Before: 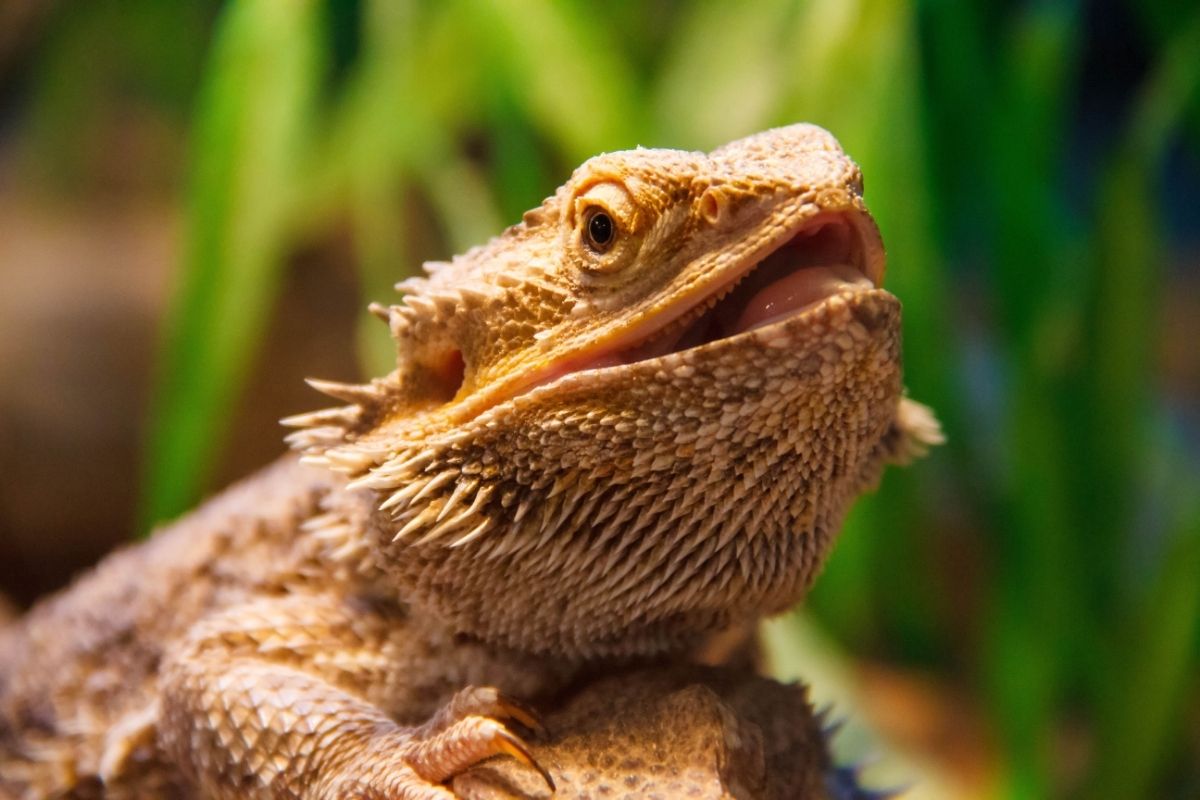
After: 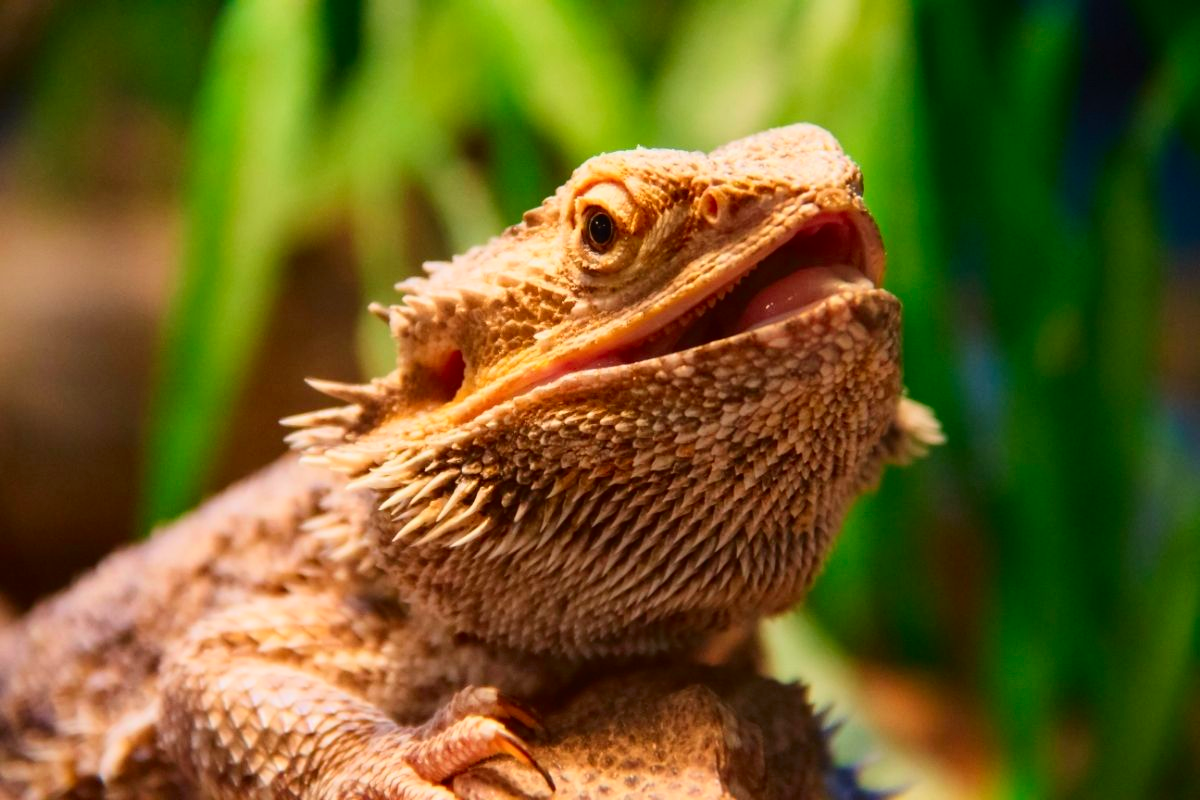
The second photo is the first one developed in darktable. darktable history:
tone curve: curves: ch0 [(0, 0.011) (0.139, 0.106) (0.295, 0.271) (0.499, 0.523) (0.739, 0.782) (0.857, 0.879) (1, 0.967)]; ch1 [(0, 0) (0.291, 0.229) (0.394, 0.365) (0.469, 0.456) (0.495, 0.497) (0.524, 0.53) (0.588, 0.62) (0.725, 0.779) (1, 1)]; ch2 [(0, 0) (0.125, 0.089) (0.35, 0.317) (0.437, 0.42) (0.502, 0.499) (0.537, 0.551) (0.613, 0.636) (1, 1)], color space Lab, independent channels, preserve colors none
